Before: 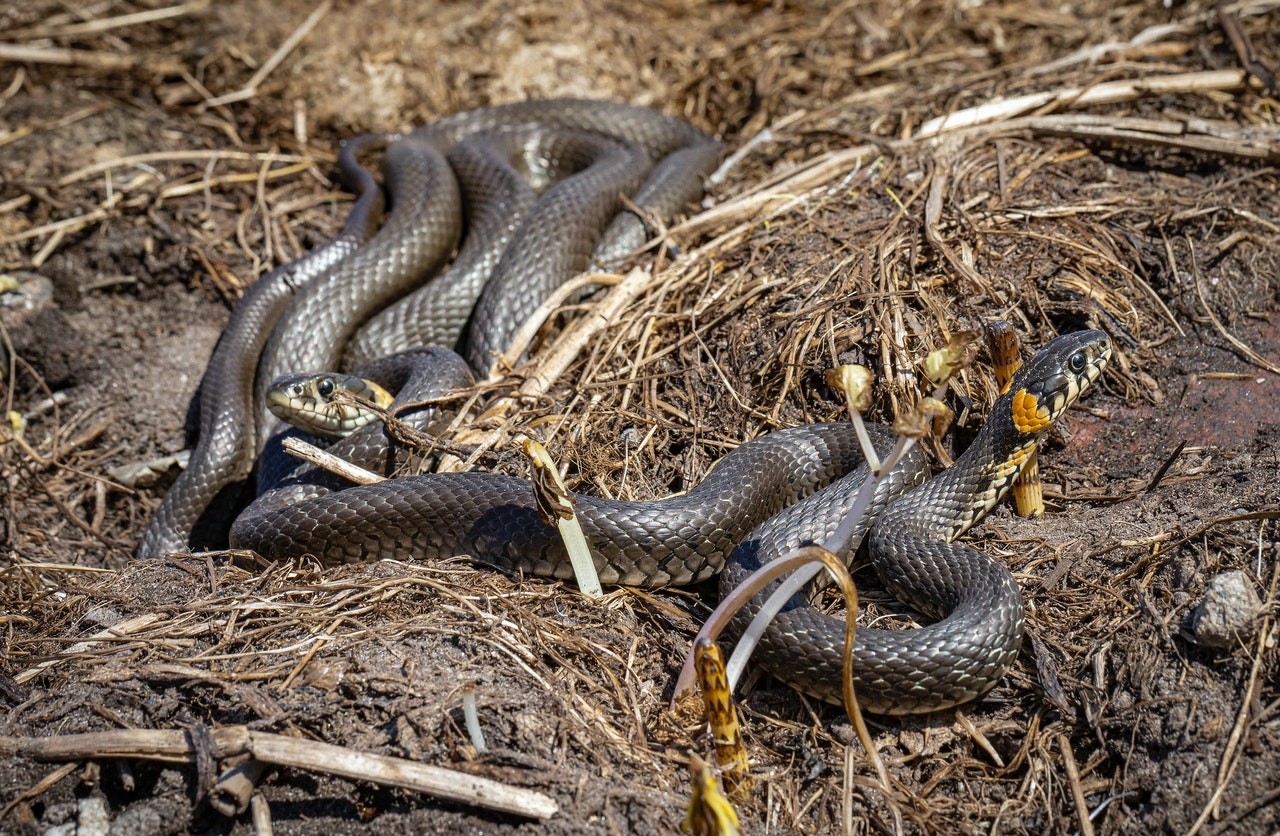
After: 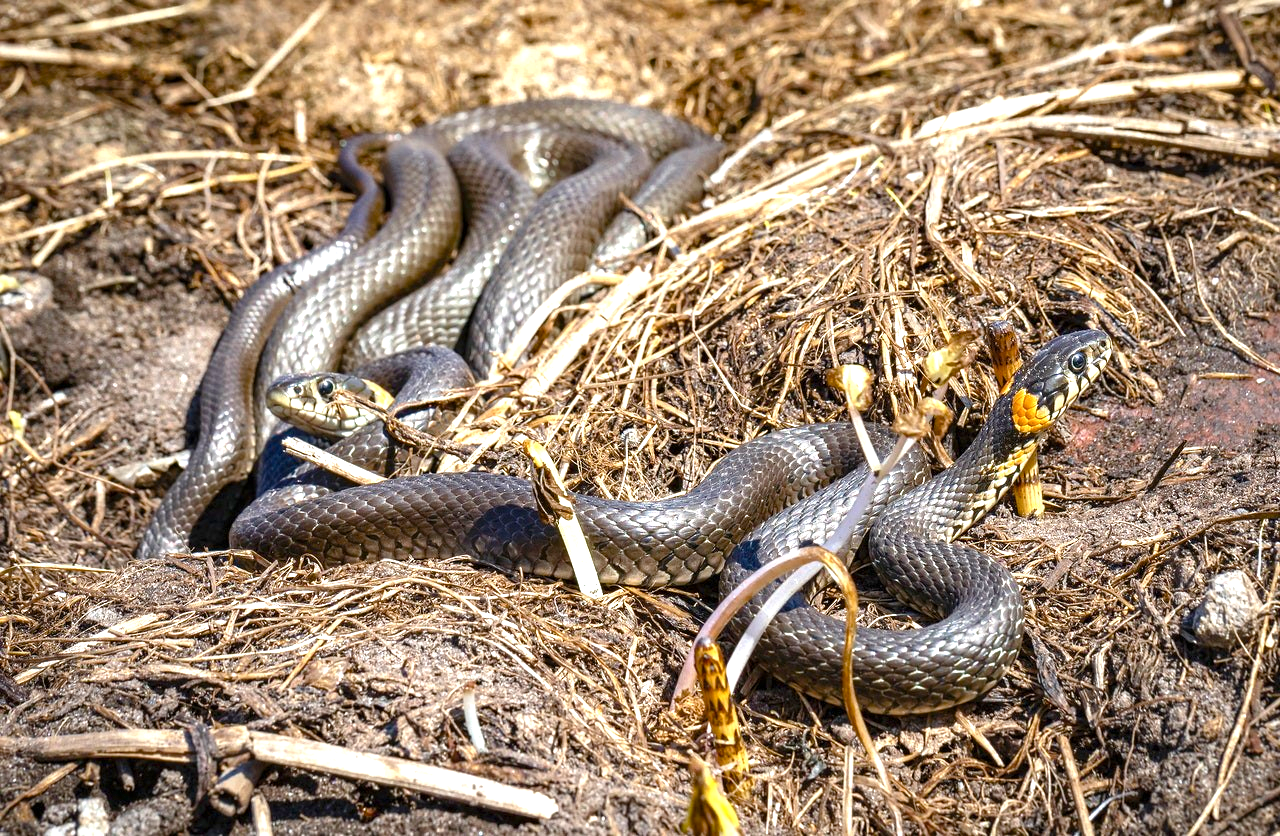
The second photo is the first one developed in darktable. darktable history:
color balance rgb: perceptual saturation grading › global saturation 20%, perceptual saturation grading › highlights -25.915%, perceptual saturation grading › shadows 24.044%, global vibrance 20%
exposure: exposure 1.072 EV, compensate highlight preservation false
base curve: curves: ch0 [(0, 0) (0.472, 0.455) (1, 1)], preserve colors none
